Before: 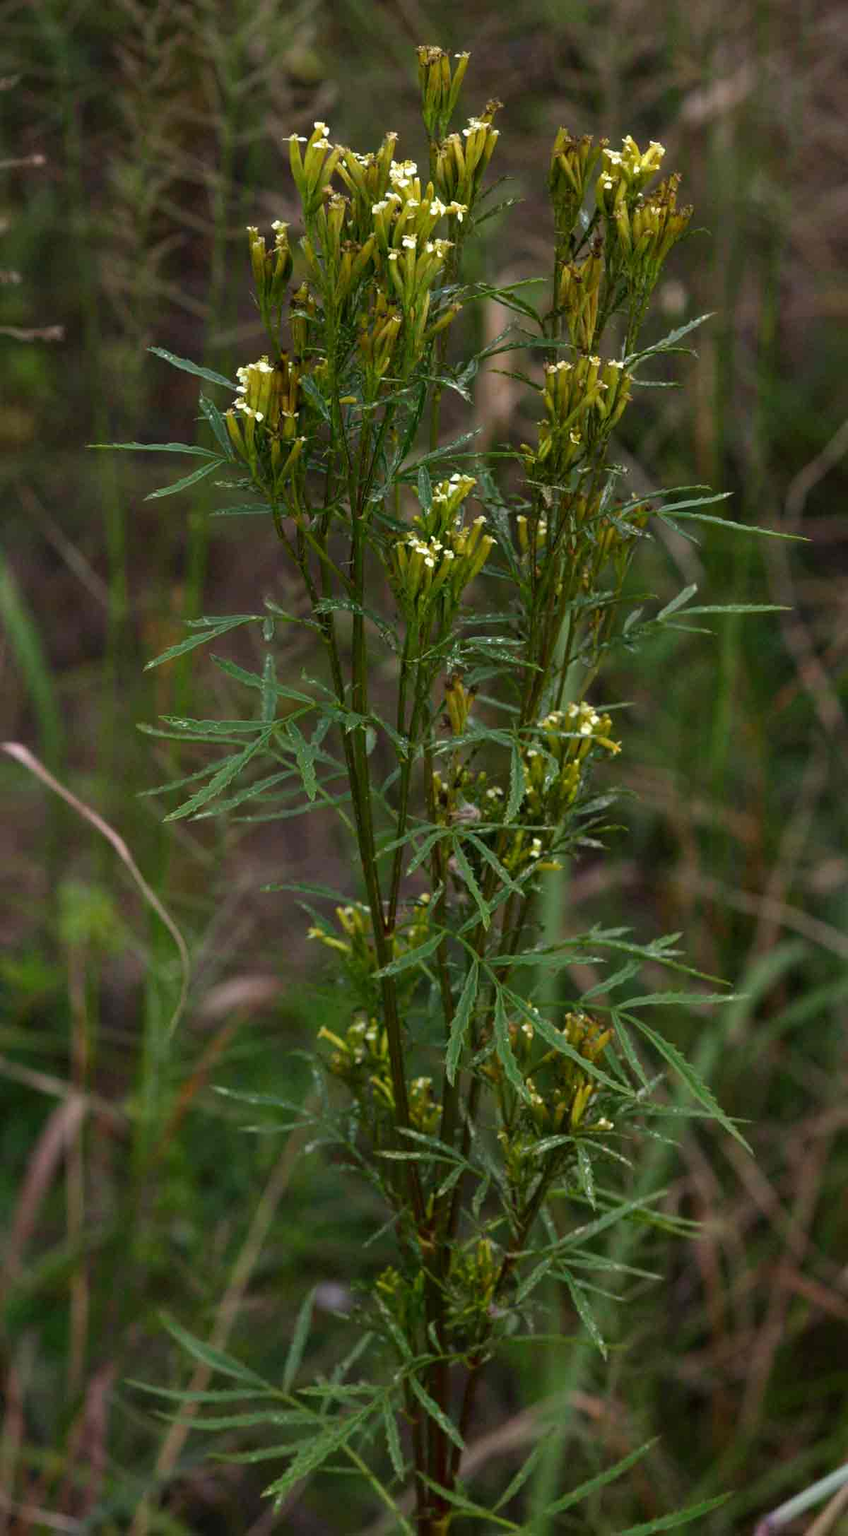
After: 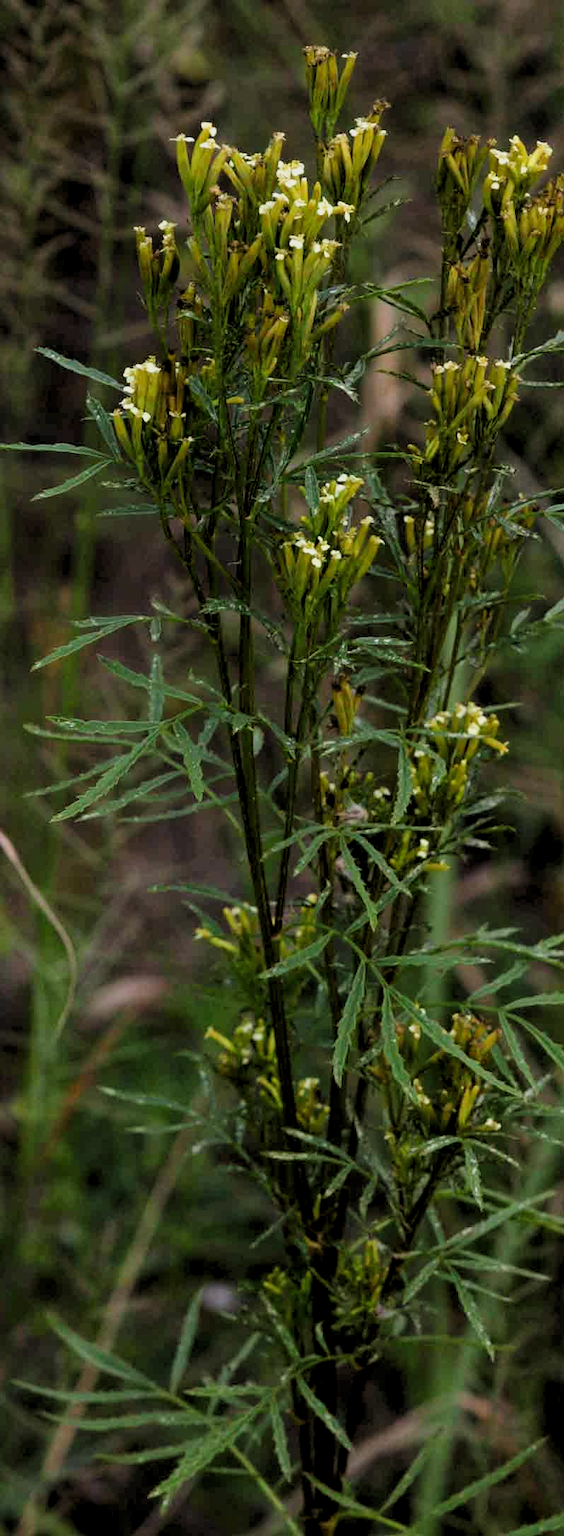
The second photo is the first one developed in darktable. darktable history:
filmic rgb: black relative exposure -7.32 EV, white relative exposure 5.09 EV, hardness 3.2
levels: levels [0.055, 0.477, 0.9]
crop and rotate: left 13.342%, right 19.991%
